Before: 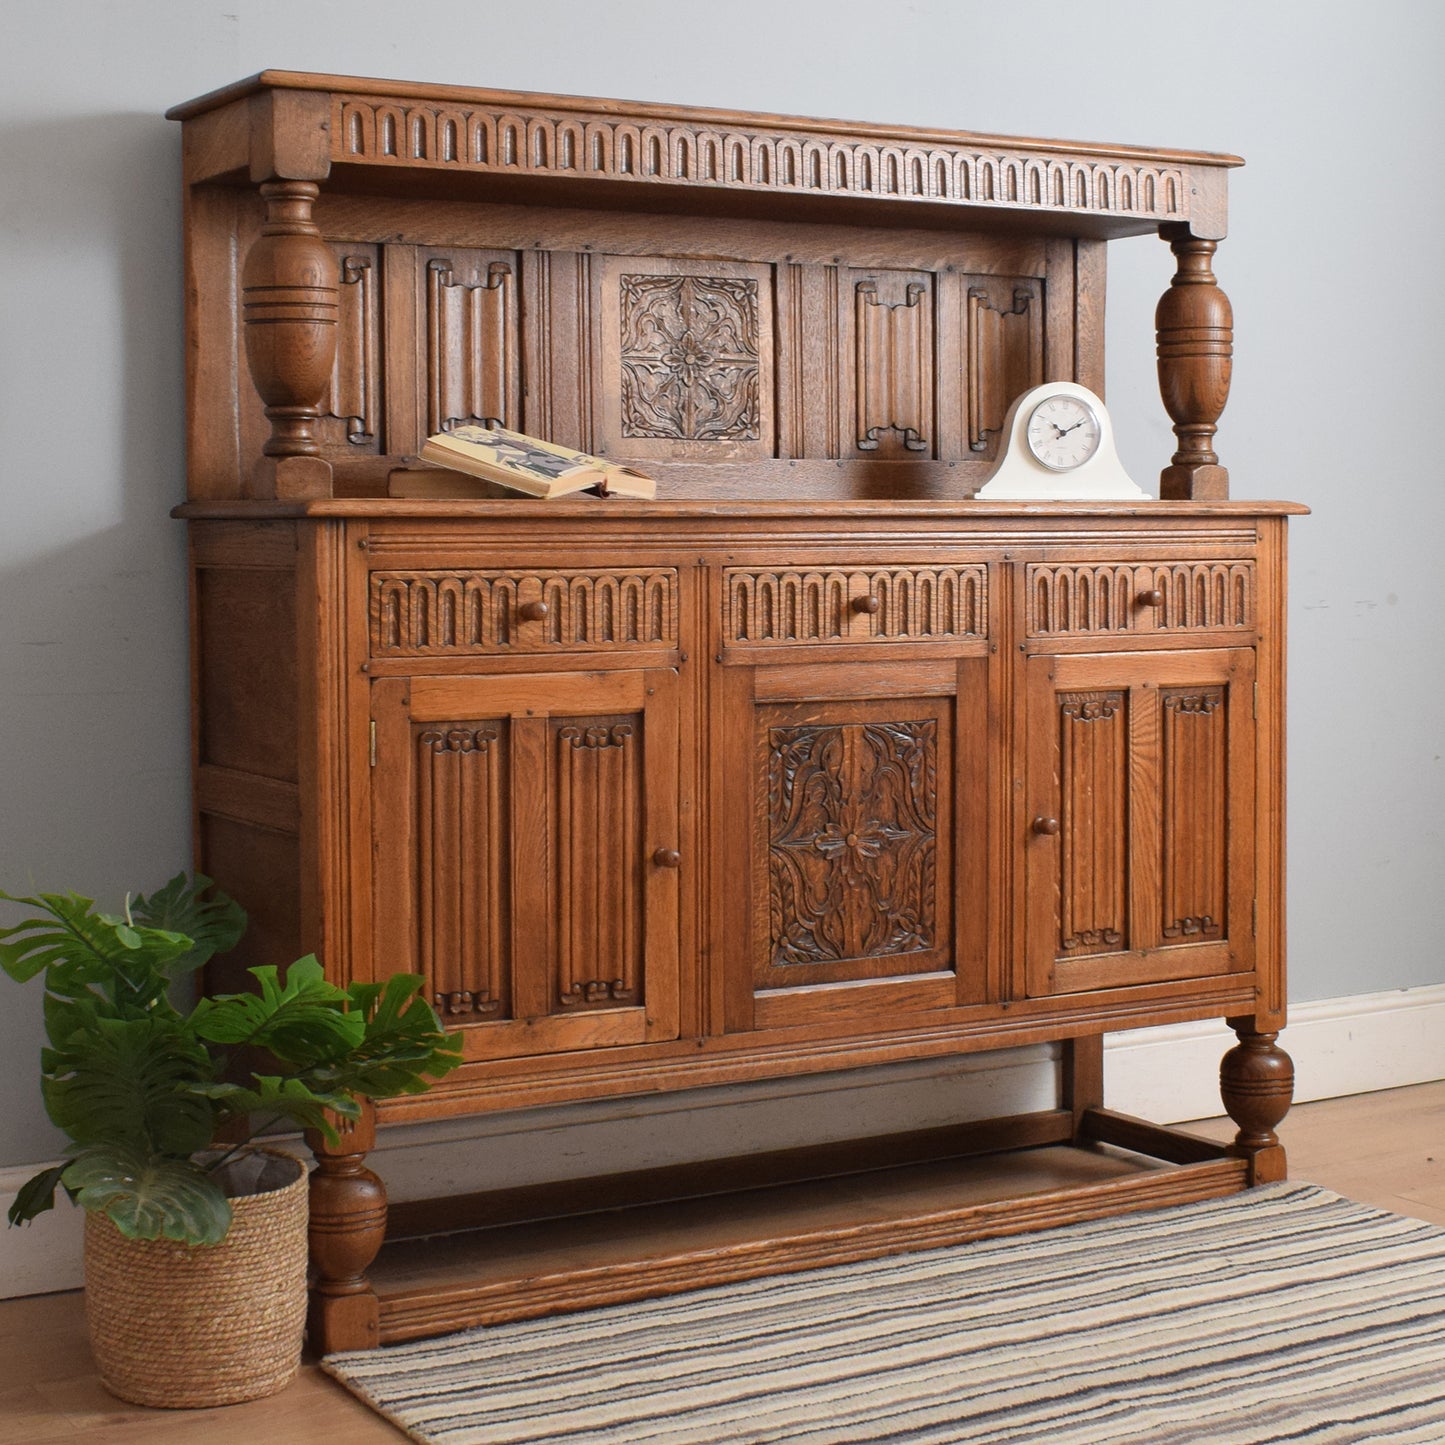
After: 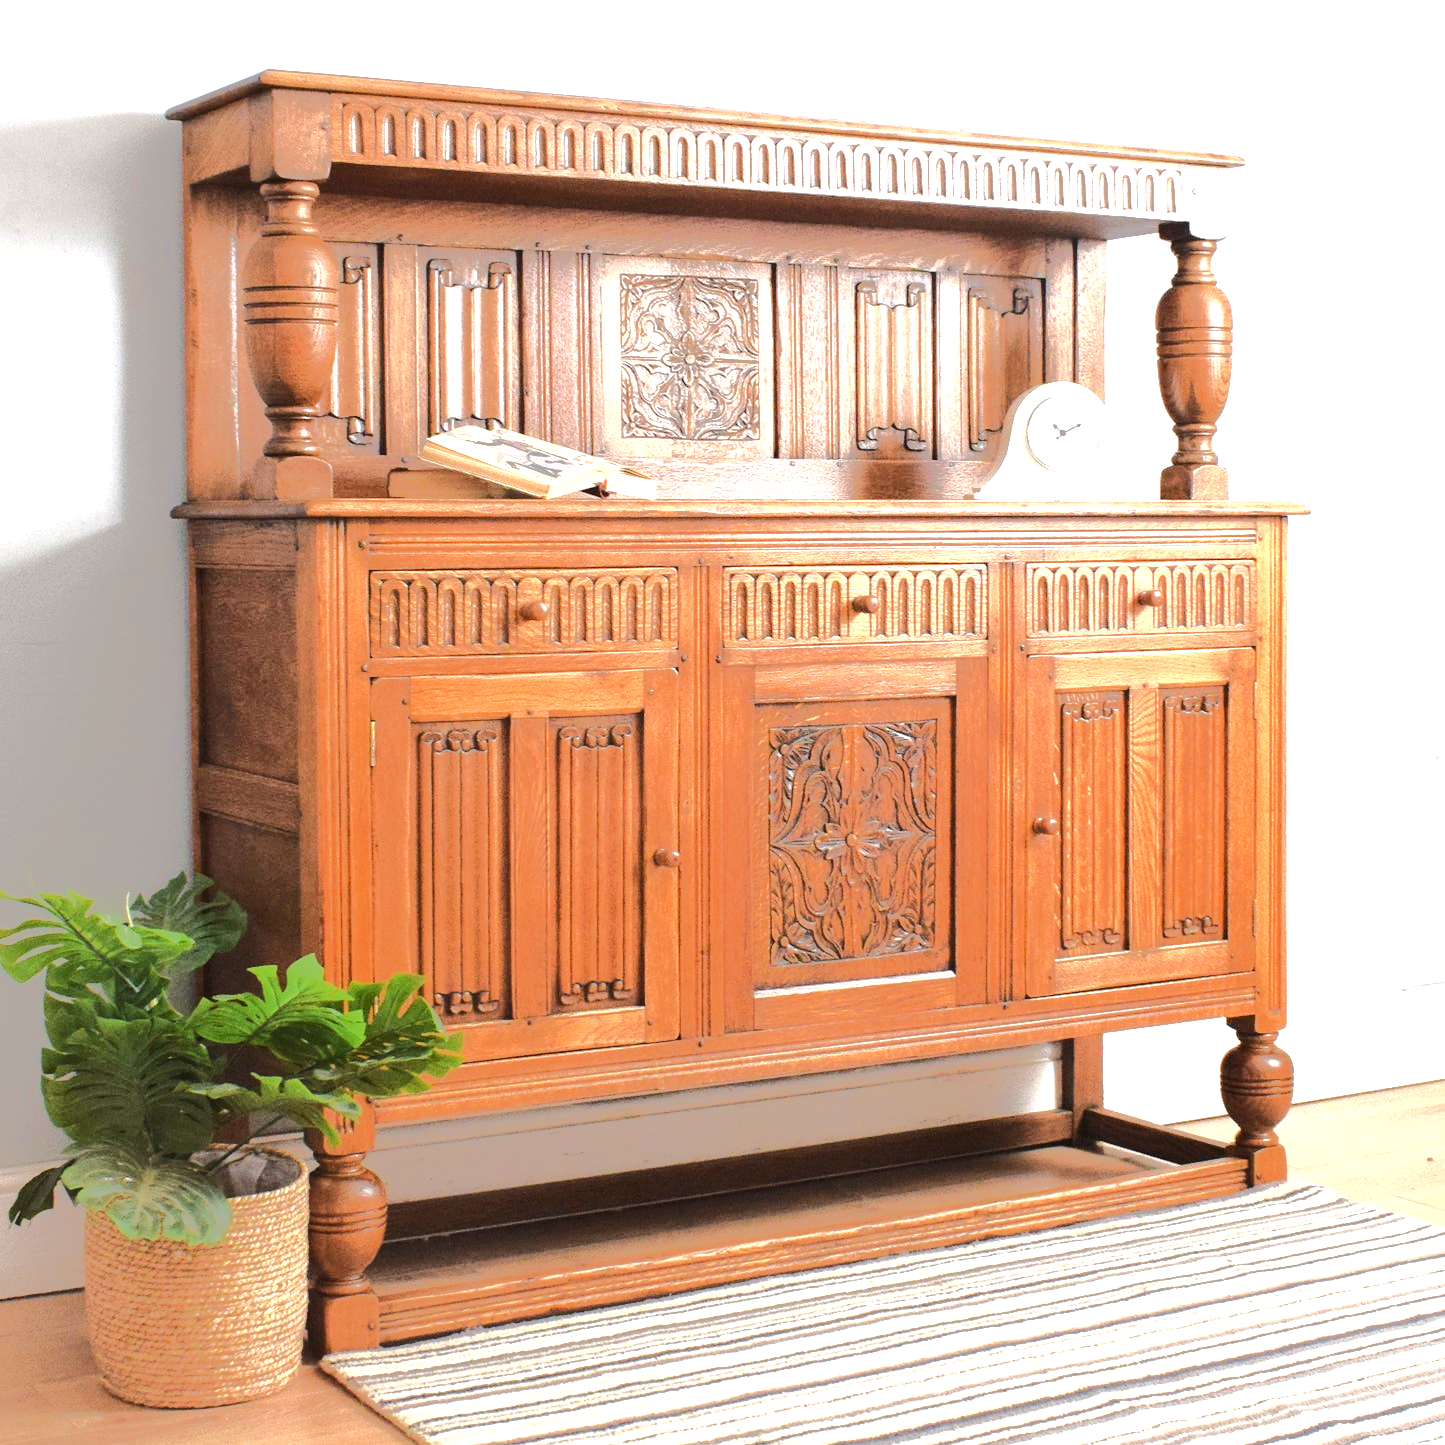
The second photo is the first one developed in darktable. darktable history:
exposure: black level correction 0, exposure 1.388 EV, compensate highlight preservation false
tone equalizer: -8 EV -0.494 EV, -7 EV -0.326 EV, -6 EV -0.106 EV, -5 EV 0.388 EV, -4 EV 0.954 EV, -3 EV 0.798 EV, -2 EV -0.005 EV, -1 EV 0.125 EV, +0 EV -0.012 EV, edges refinement/feathering 500, mask exposure compensation -1.57 EV, preserve details no
